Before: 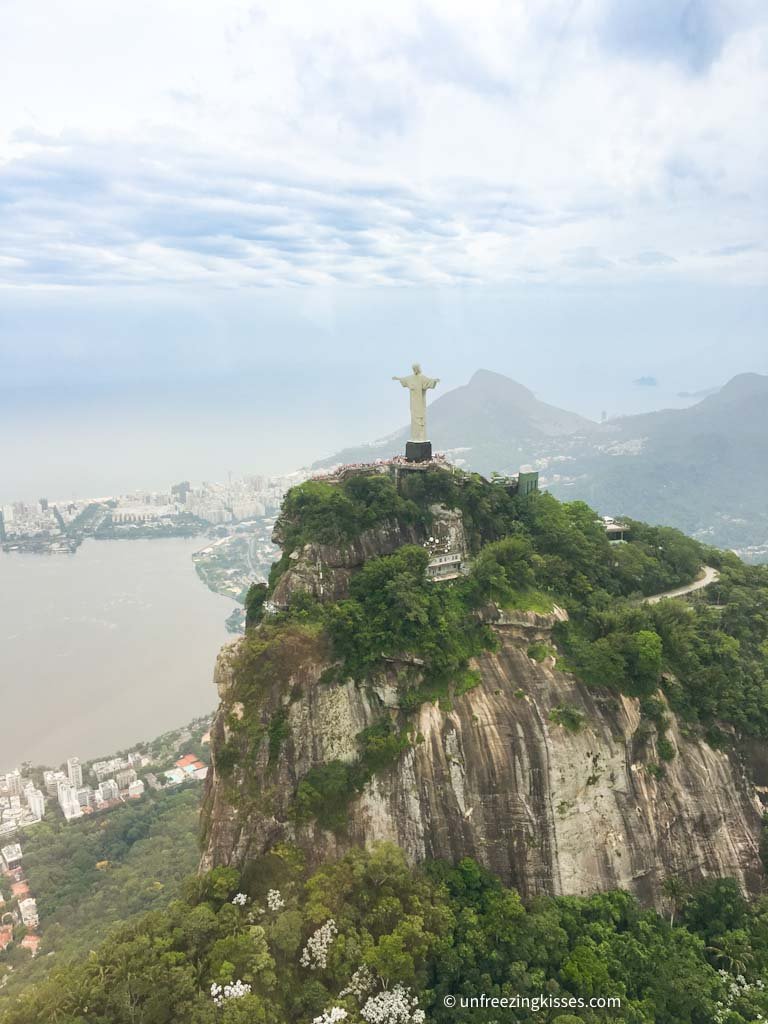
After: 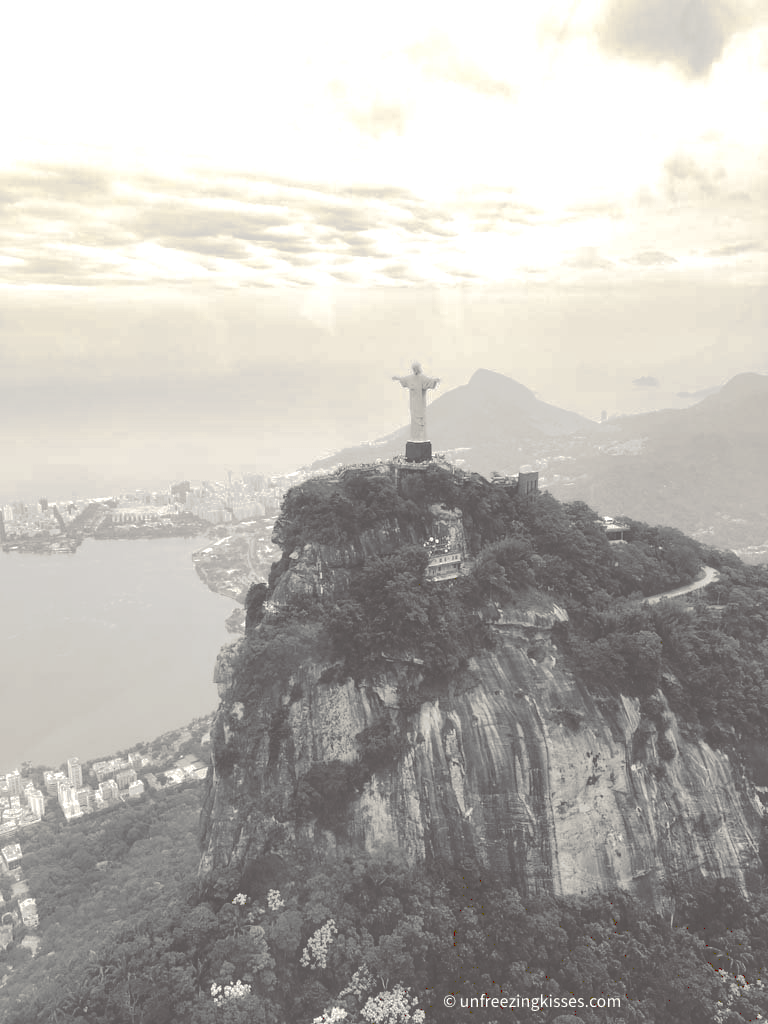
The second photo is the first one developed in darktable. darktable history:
tone curve: curves: ch0 [(0, 0) (0.003, 0.346) (0.011, 0.346) (0.025, 0.346) (0.044, 0.35) (0.069, 0.354) (0.1, 0.361) (0.136, 0.368) (0.177, 0.381) (0.224, 0.395) (0.277, 0.421) (0.335, 0.458) (0.399, 0.502) (0.468, 0.556) (0.543, 0.617) (0.623, 0.685) (0.709, 0.748) (0.801, 0.814) (0.898, 0.865) (1, 1)], preserve colors none
color look up table: target L [85.98, 79.65, 88.82, 75.99, 83.08, 71.02, 50.03, 60.47, 38.77, 41.48, 35.46, 22.03, 4.237, 202.86, 109.79, 82.92, 75.53, 62.08, 57.5, 55.49, 68.58, 59.8, 52.88, 31.3, 34.93, 30.72, 28.99, 1.971, 100.28, 86.73, 88.78, 75.53, 88.28, 84.52, 69.53, 55.93, 86.73, 64.02, 31.3, 42.85, 27.98, 4.237, 87.52, 89.49, 89.49, 74.5, 54.11, 48.35, 31.34], target a [0.849, 0.919, 0.019, 1.277, 0.892, 0.348, 0.628, 0.191, 1.388, 1.042, 1.704, 4.281, 11.3, 0, 0.001, 0.167, 0.582, 0.524, 0.478, 0.59, 1.488, 0.742, 0.911, 1.705, 1.394, 2.459, 3.244, 11.67, -1.31, 1.075, -0.232, 0.582, 0.735, 0.868, 0.331, 0.434, 1.075, 0.861, 1.705, 0.944, 2.934, 11.3, 0.521, -0.214, -0.214, 1.231, 1.021, 0.238, 1.876], target b [8.215, 5.826, 9.022, 4.828, 7.458, 4.208, 1.002, 2.441, 0.483, 0.479, -0.065, 0.266, 6.366, -0.002, -0.006, 7.19, 4.869, 3.187, 1.372, 1.917, 3.938, 2.058, 2.022, 0.763, 0.686, -0.033, -0.044, 2.506, 20.88, 8.898, 10.01, 4.869, 9.293, 7.699, 4.212, 1.986, 8.898, 3.241, 0.763, 0.345, -0.247, 6.366, 10.17, 10, 10, 4.803, 0.98, 0.812, -0.342], num patches 49
